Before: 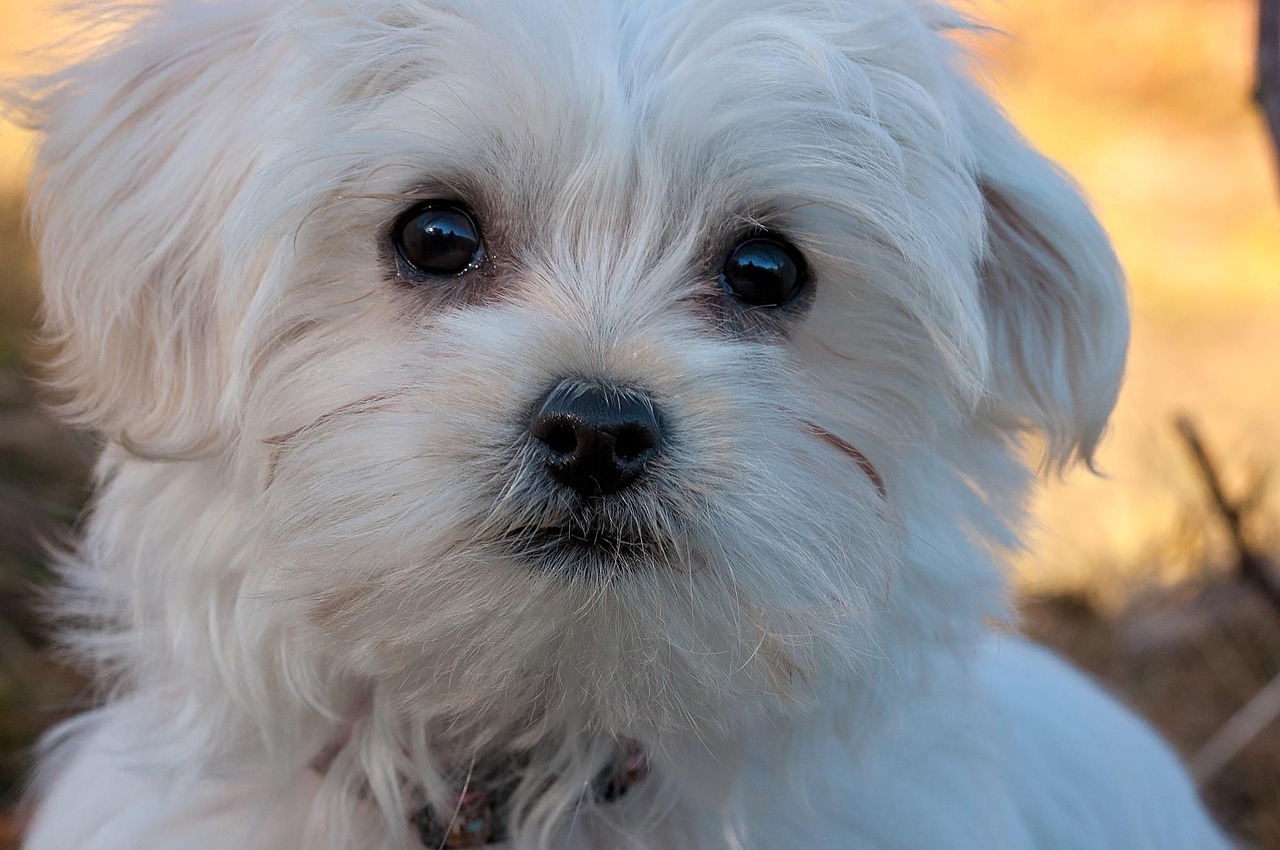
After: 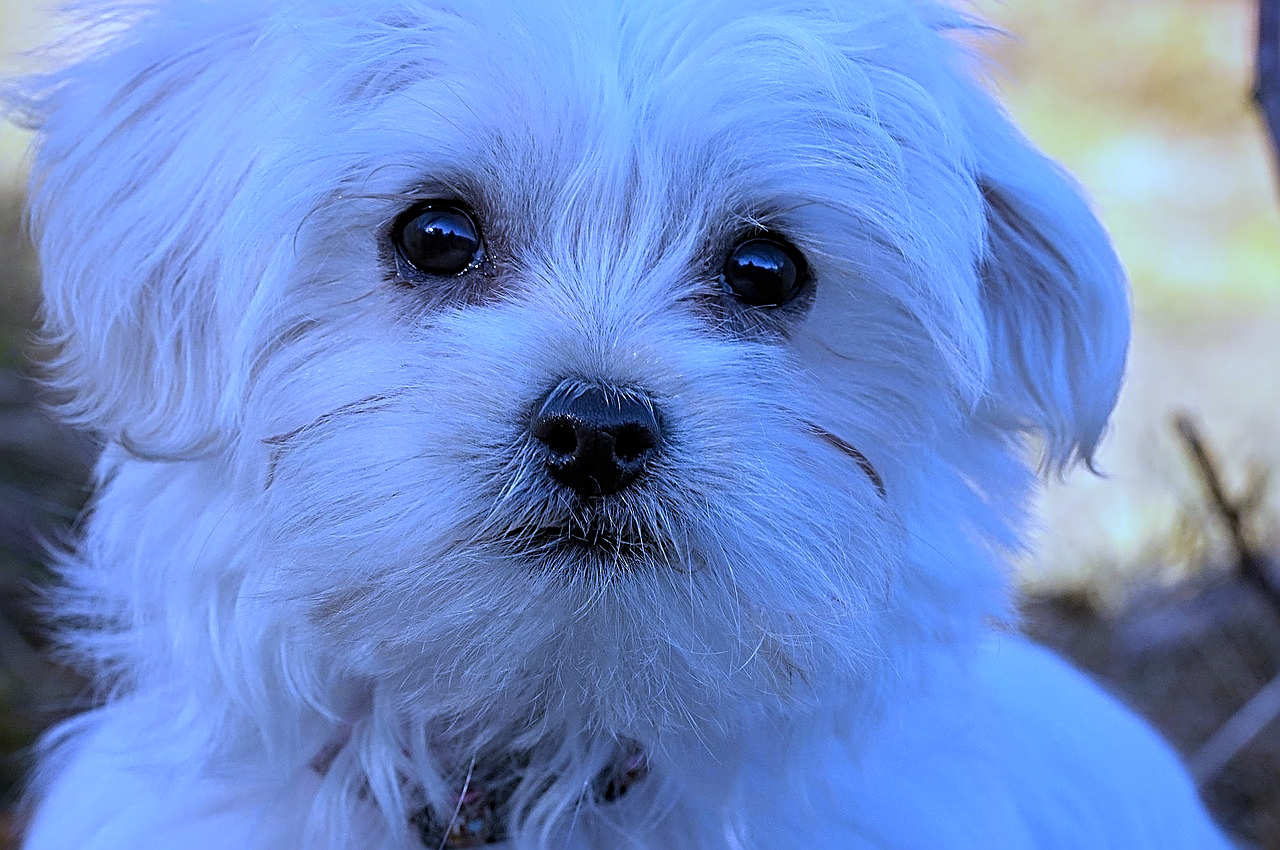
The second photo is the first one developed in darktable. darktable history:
sharpen: radius 3.025, amount 0.757
white balance: red 0.766, blue 1.537
